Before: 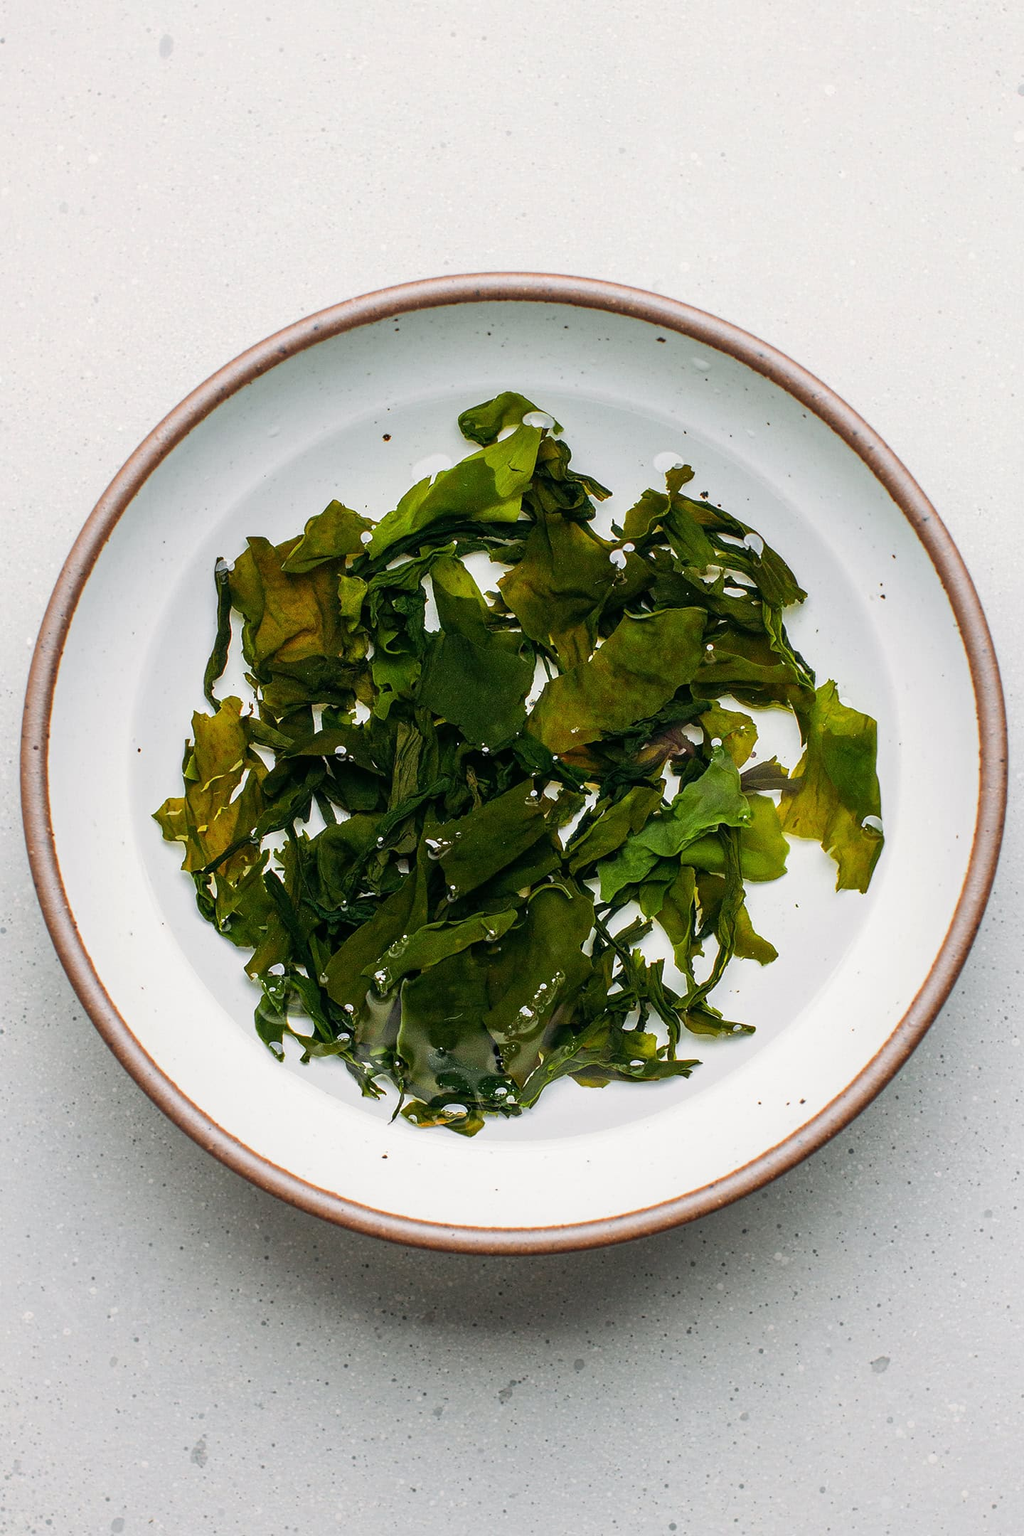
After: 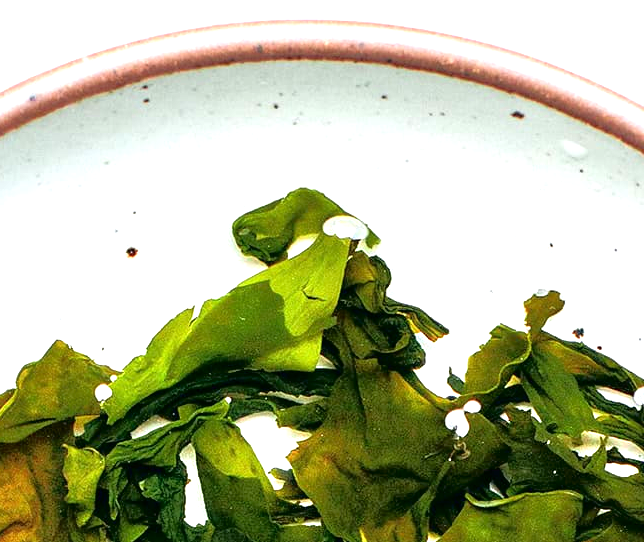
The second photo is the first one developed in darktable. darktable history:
crop: left 28.64%, top 16.832%, right 26.637%, bottom 58.055%
exposure: black level correction 0, exposure 1.2 EV, compensate exposure bias true, compensate highlight preservation false
tone curve: curves: ch0 [(0, 0) (0.126, 0.061) (0.362, 0.382) (0.498, 0.498) (0.706, 0.712) (1, 1)]; ch1 [(0, 0) (0.5, 0.505) (0.55, 0.578) (1, 1)]; ch2 [(0, 0) (0.44, 0.424) (0.489, 0.483) (0.537, 0.538) (1, 1)], color space Lab, independent channels, preserve colors none
